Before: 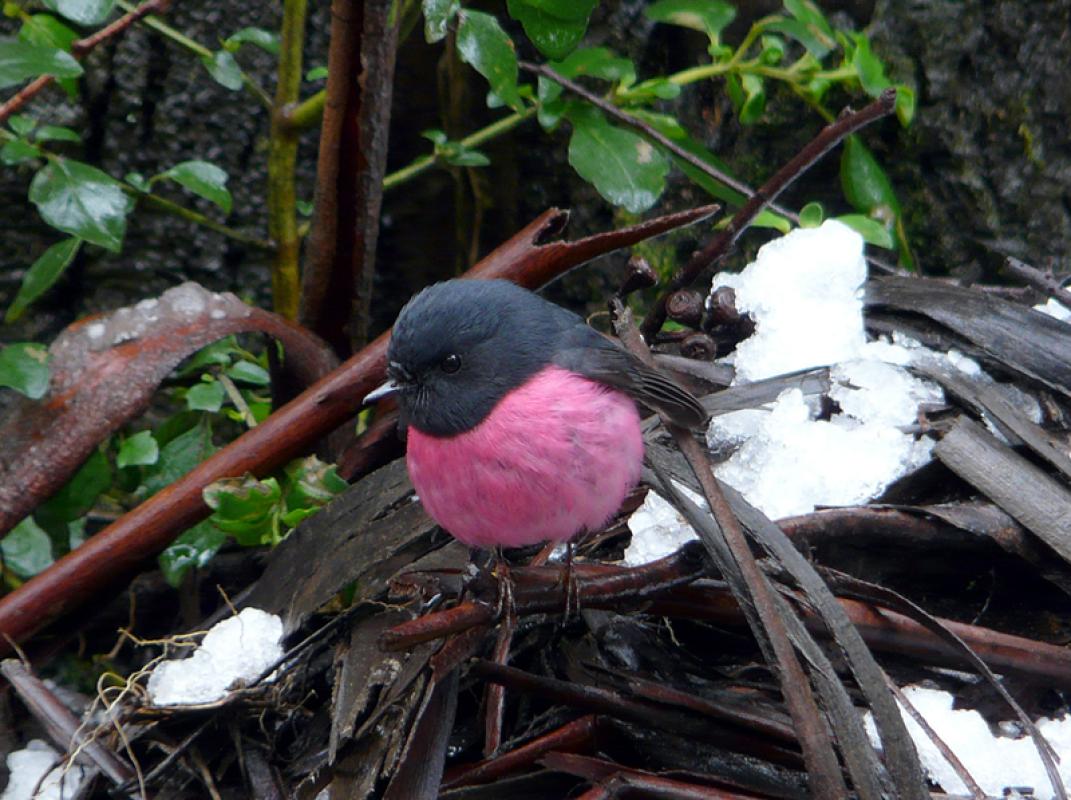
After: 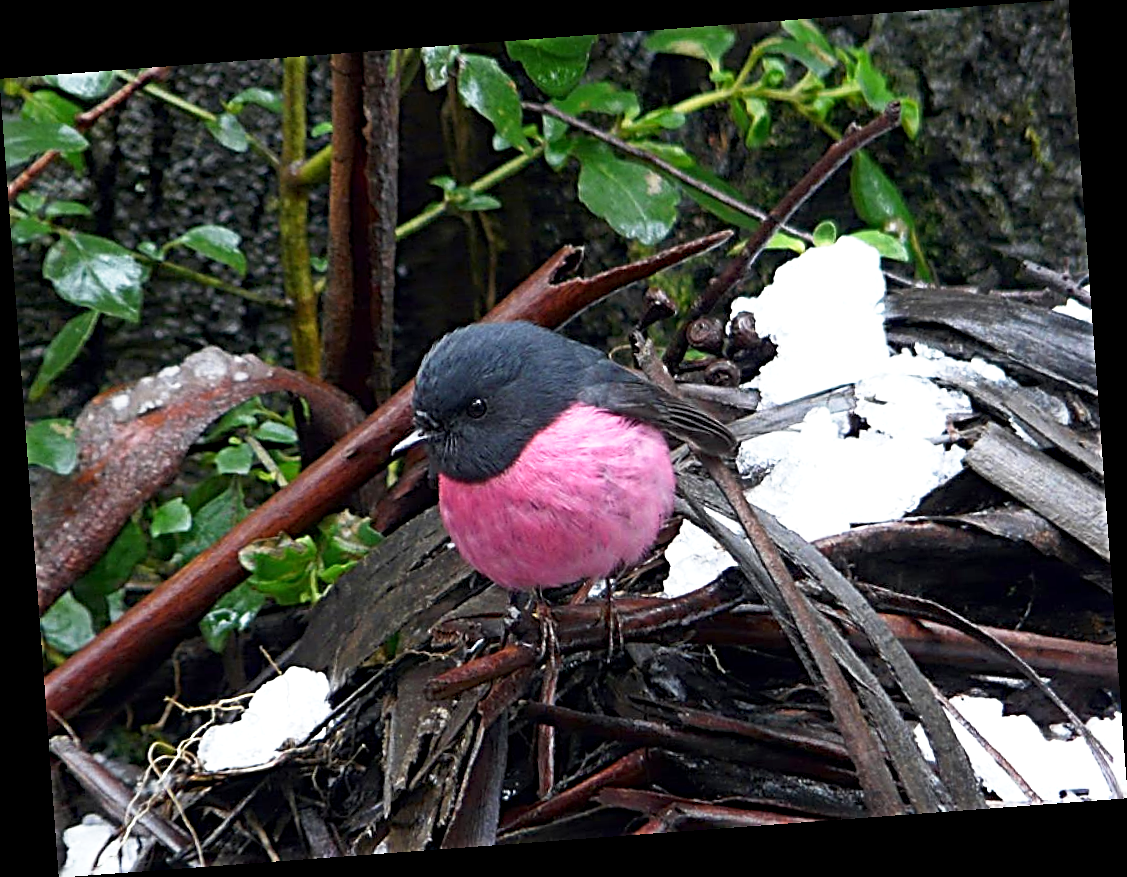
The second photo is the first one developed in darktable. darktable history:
base curve: curves: ch0 [(0, 0) (0.579, 0.807) (1, 1)], preserve colors none
tone equalizer: -8 EV -0.001 EV, -7 EV 0.001 EV, -6 EV -0.002 EV, -5 EV -0.003 EV, -4 EV -0.062 EV, -3 EV -0.222 EV, -2 EV -0.267 EV, -1 EV 0.105 EV, +0 EV 0.303 EV
sharpen: radius 3.69, amount 0.928
rotate and perspective: rotation -4.25°, automatic cropping off
